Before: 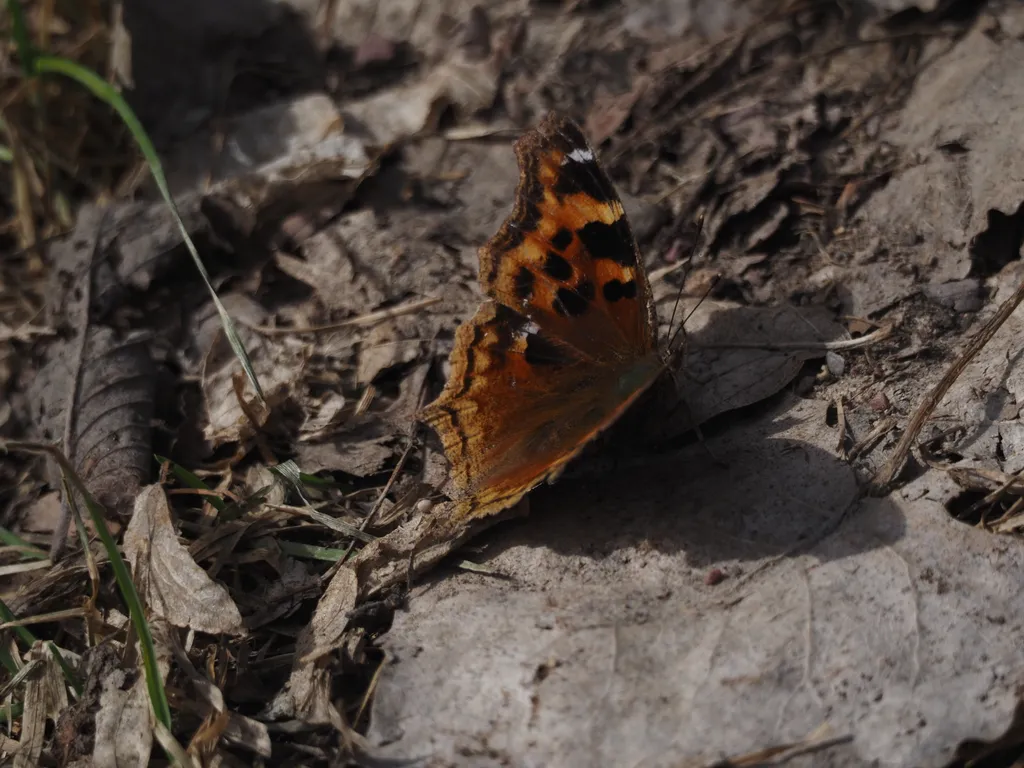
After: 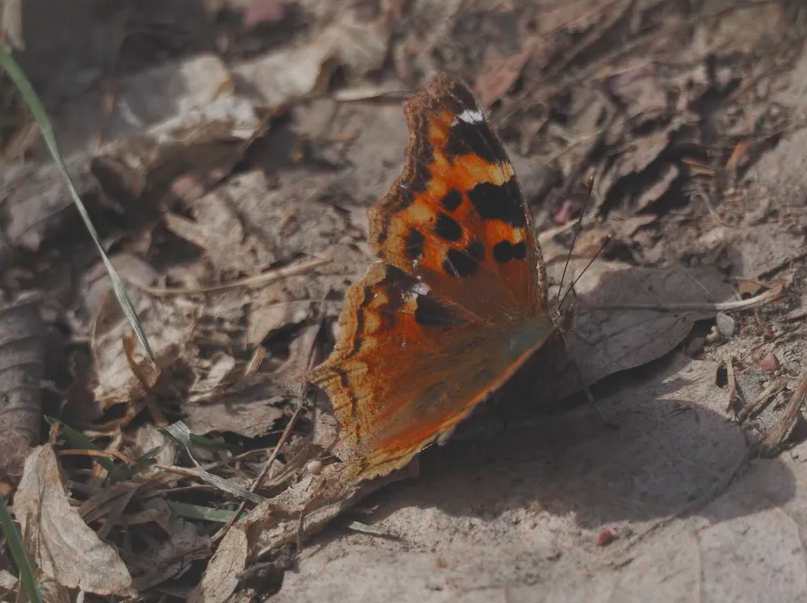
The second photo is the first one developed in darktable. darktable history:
contrast brightness saturation: contrast -0.148, brightness 0.045, saturation -0.139
shadows and highlights: on, module defaults
crop and rotate: left 10.778%, top 5.11%, right 10.318%, bottom 16.281%
color zones: curves: ch0 [(0, 0.48) (0.209, 0.398) (0.305, 0.332) (0.429, 0.493) (0.571, 0.5) (0.714, 0.5) (0.857, 0.5) (1, 0.48)]; ch1 [(0, 0.736) (0.143, 0.625) (0.225, 0.371) (0.429, 0.256) (0.571, 0.241) (0.714, 0.213) (0.857, 0.48) (1, 0.736)]; ch2 [(0, 0.448) (0.143, 0.498) (0.286, 0.5) (0.429, 0.5) (0.571, 0.5) (0.714, 0.5) (0.857, 0.5) (1, 0.448)]
exposure: black level correction 0, exposure 0.499 EV, compensate highlight preservation false
